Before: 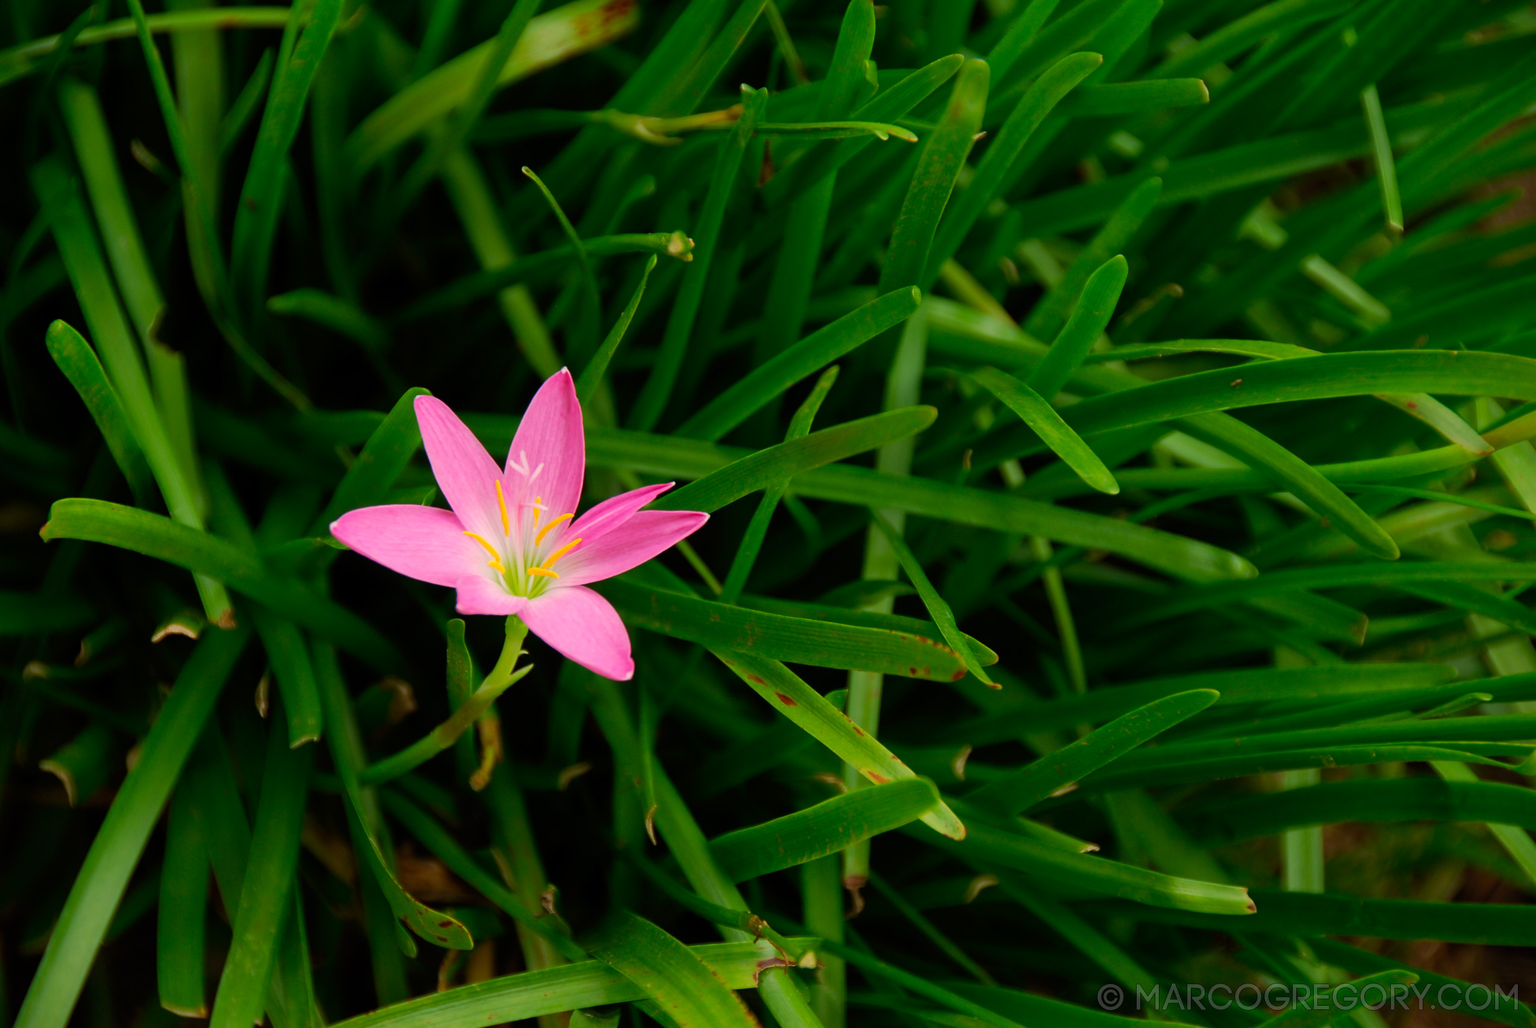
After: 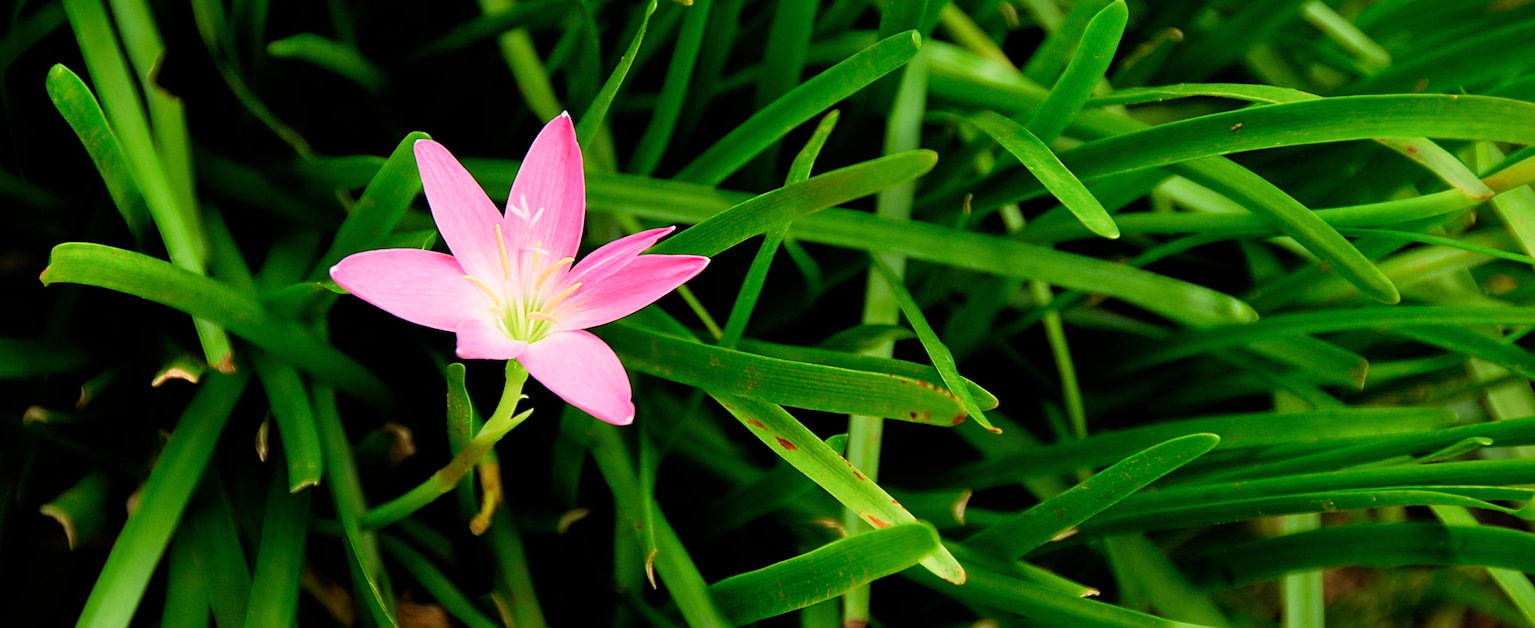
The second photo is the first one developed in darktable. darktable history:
tone equalizer: edges refinement/feathering 500, mask exposure compensation -1.57 EV, preserve details no
exposure: black level correction 0, exposure 1 EV, compensate highlight preservation false
sharpen: on, module defaults
filmic rgb: black relative exposure -8 EV, white relative exposure 4.01 EV, threshold 3.01 EV, hardness 4.17, latitude 49.65%, contrast 1.101, add noise in highlights 0.002, color science v3 (2019), use custom middle-gray values true, contrast in highlights soft, enable highlight reconstruction true
crop and rotate: top 24.923%, bottom 13.97%
